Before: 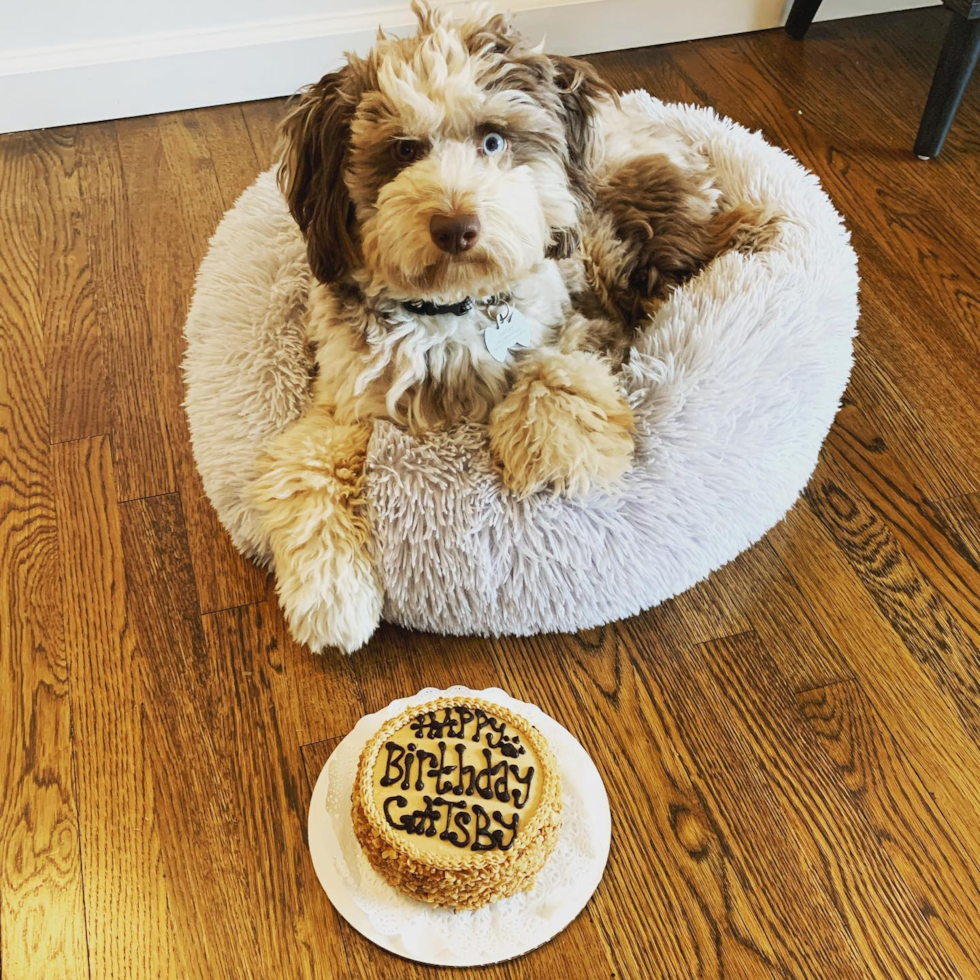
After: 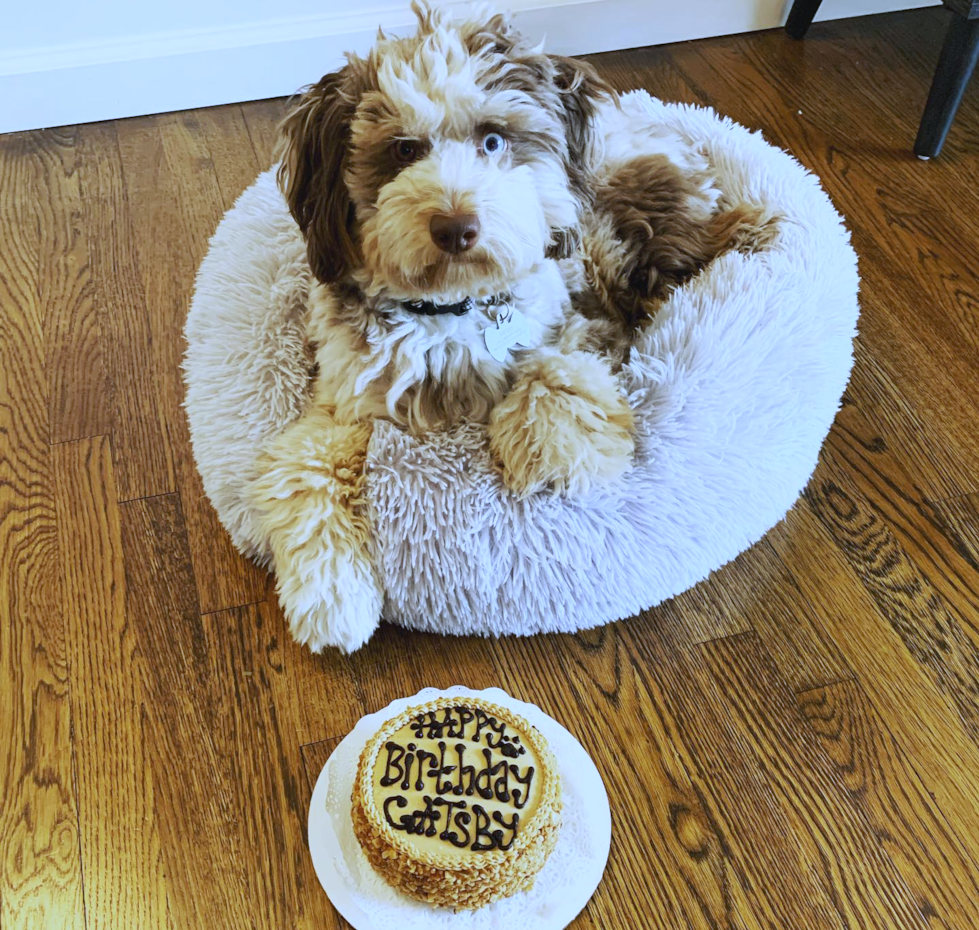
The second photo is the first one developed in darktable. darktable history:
white balance: red 0.871, blue 1.249
crop and rotate: top 0%, bottom 5.097%
